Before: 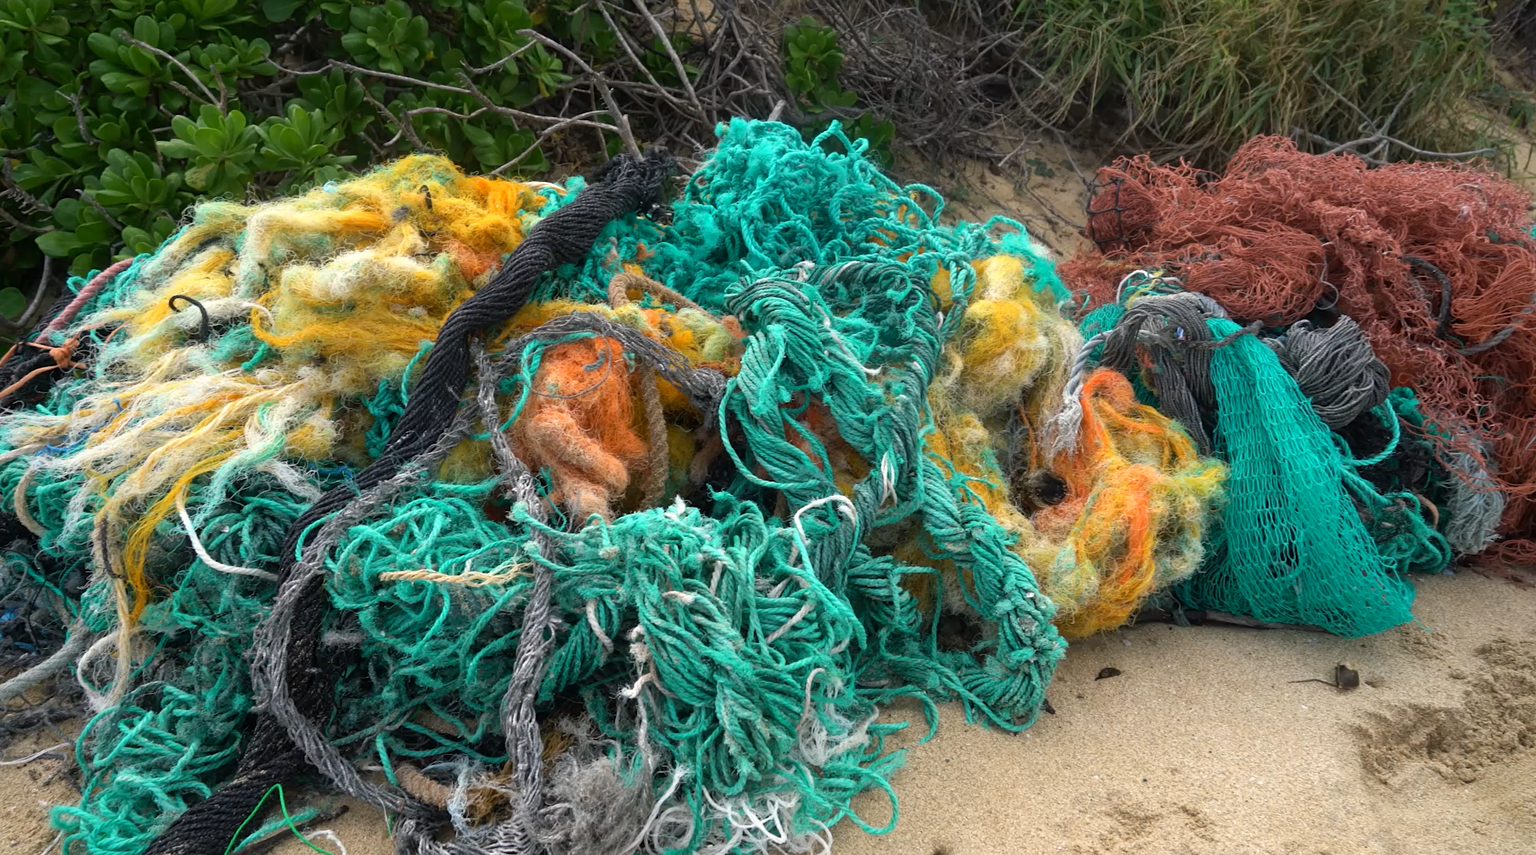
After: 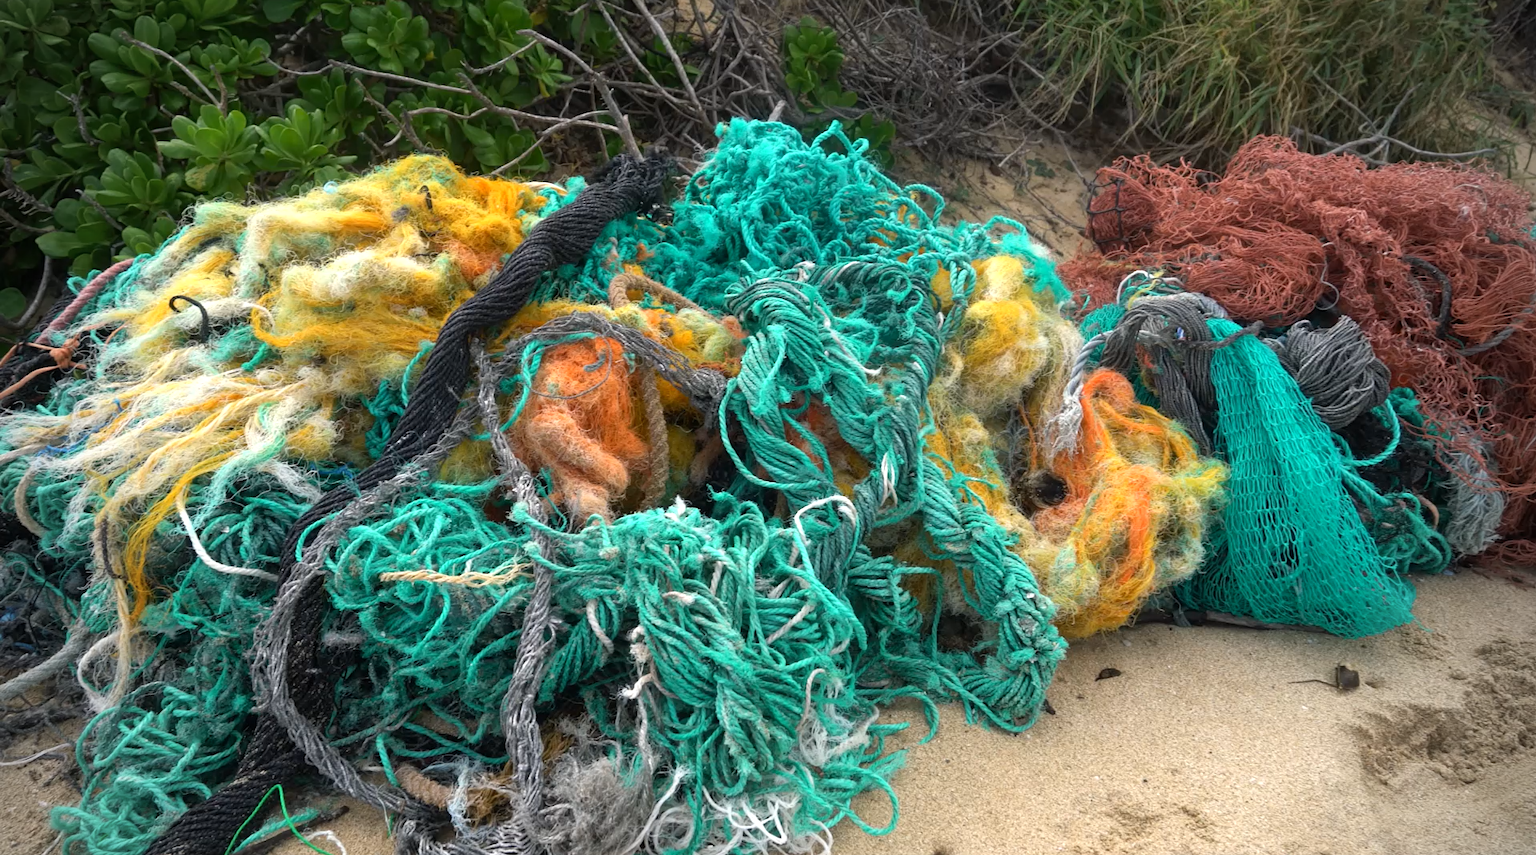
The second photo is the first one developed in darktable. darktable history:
exposure: exposure 0.194 EV, compensate highlight preservation false
vignetting: brightness -0.575, unbound false
